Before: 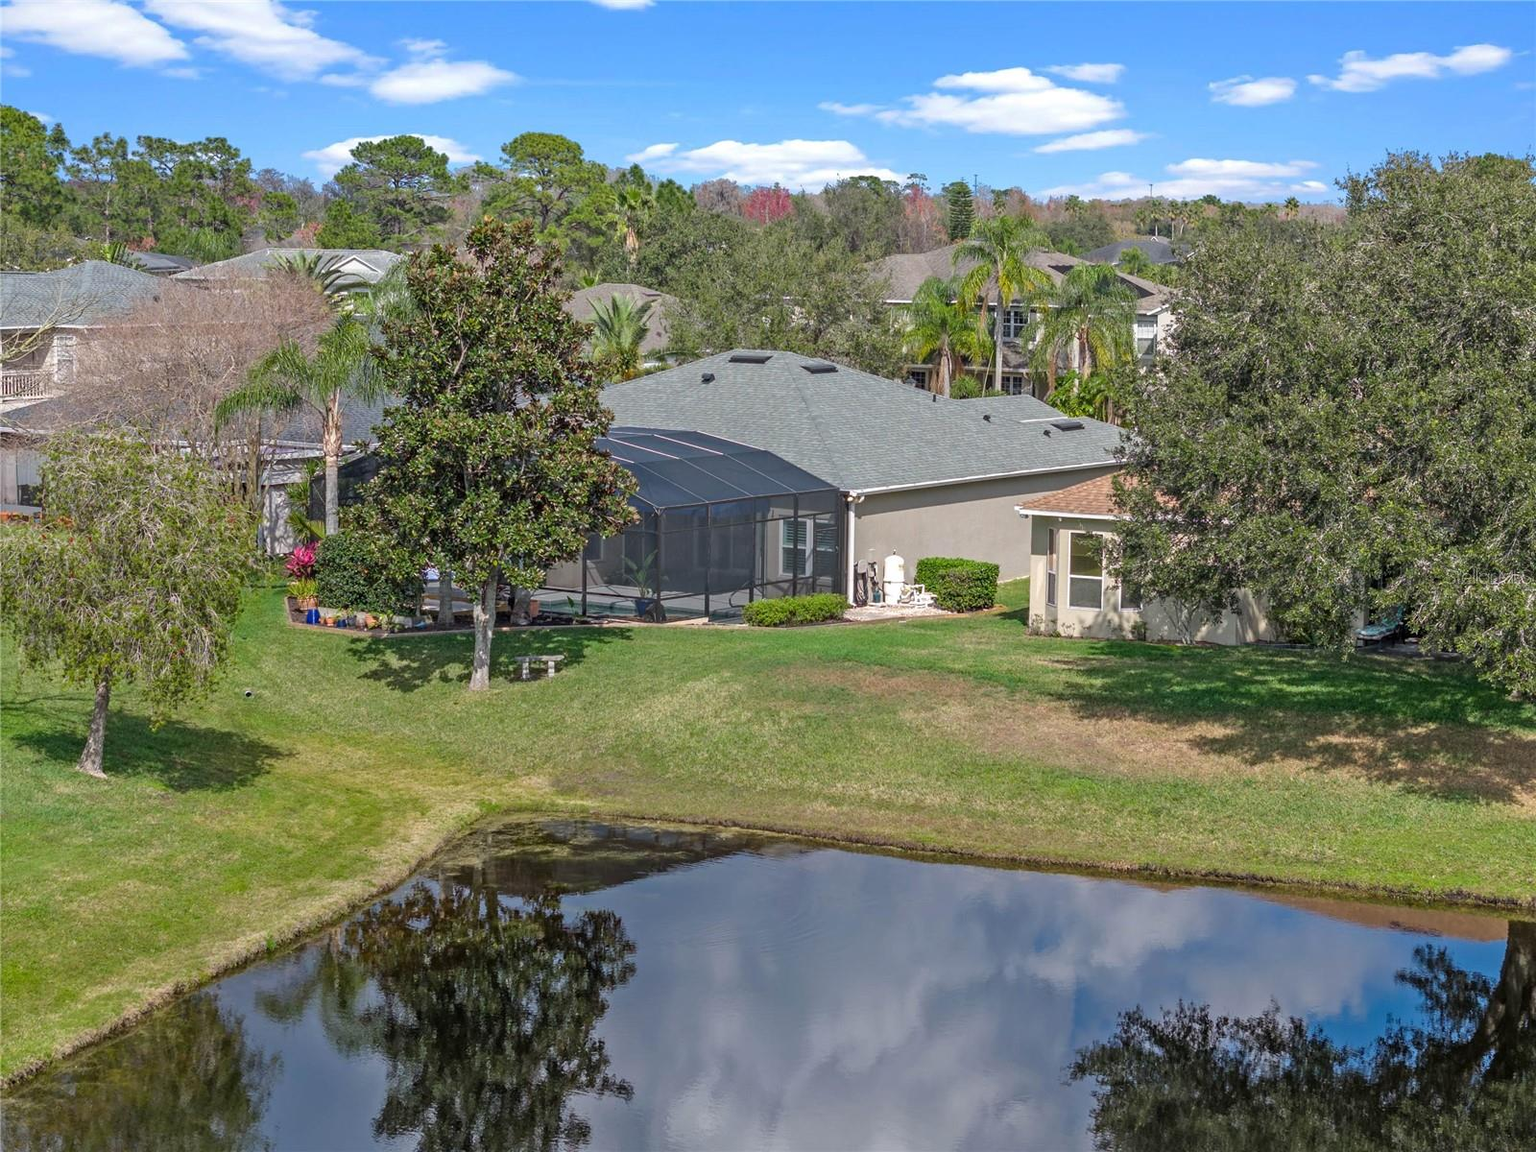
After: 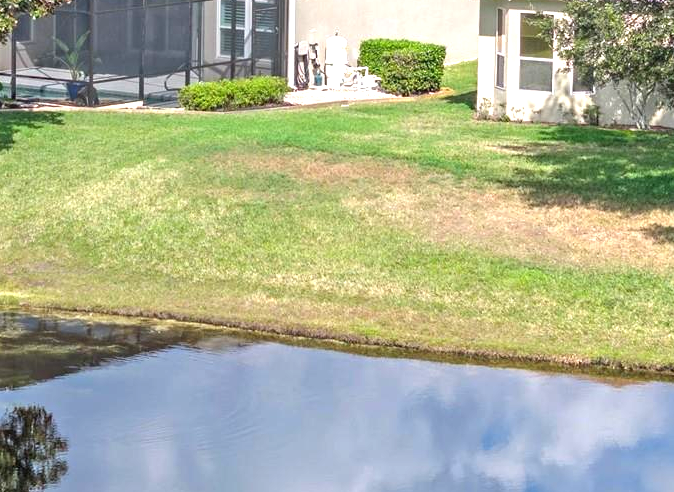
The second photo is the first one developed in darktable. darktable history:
crop: left 37.221%, top 45.169%, right 20.63%, bottom 13.777%
exposure: black level correction 0, exposure 1.1 EV, compensate exposure bias true, compensate highlight preservation false
